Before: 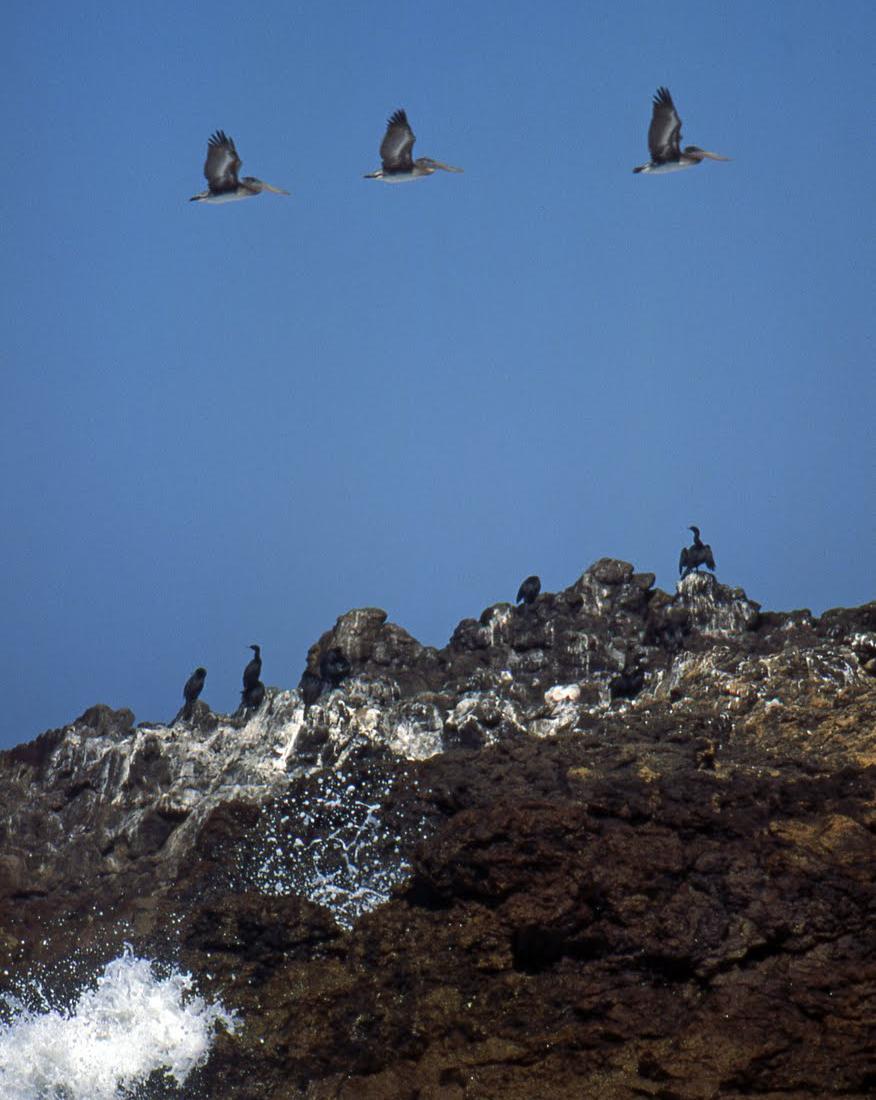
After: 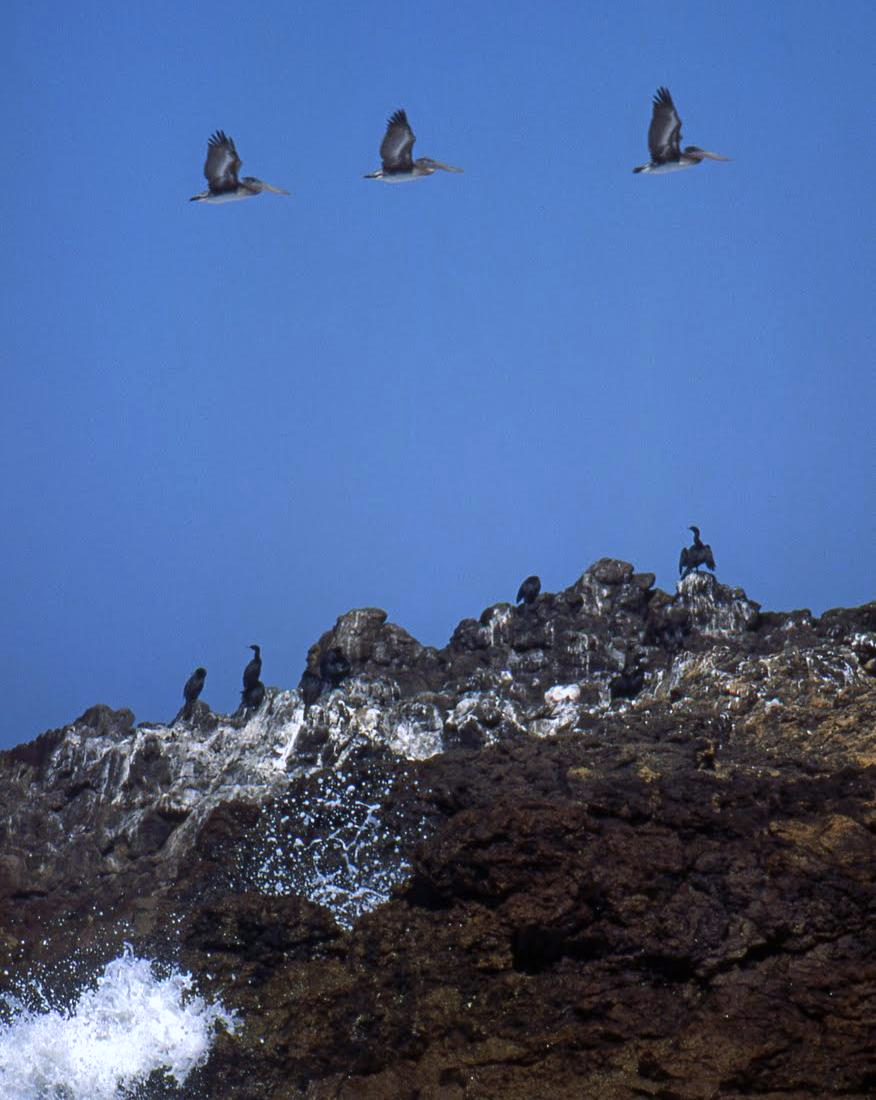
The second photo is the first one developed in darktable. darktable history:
rotate and perspective: automatic cropping original format, crop left 0, crop top 0
white balance: red 0.967, blue 1.119, emerald 0.756
contrast equalizer: y [[0.5, 0.5, 0.472, 0.5, 0.5, 0.5], [0.5 ×6], [0.5 ×6], [0 ×6], [0 ×6]]
